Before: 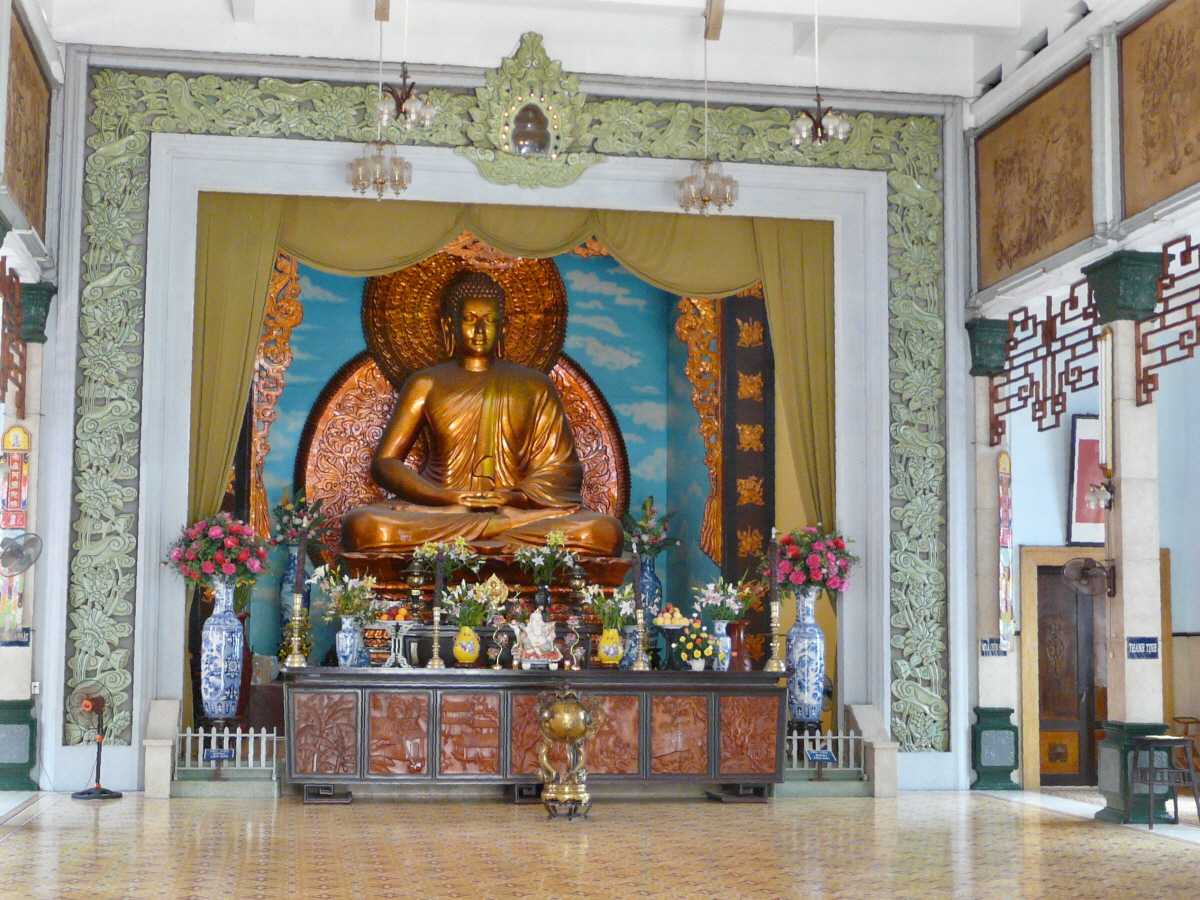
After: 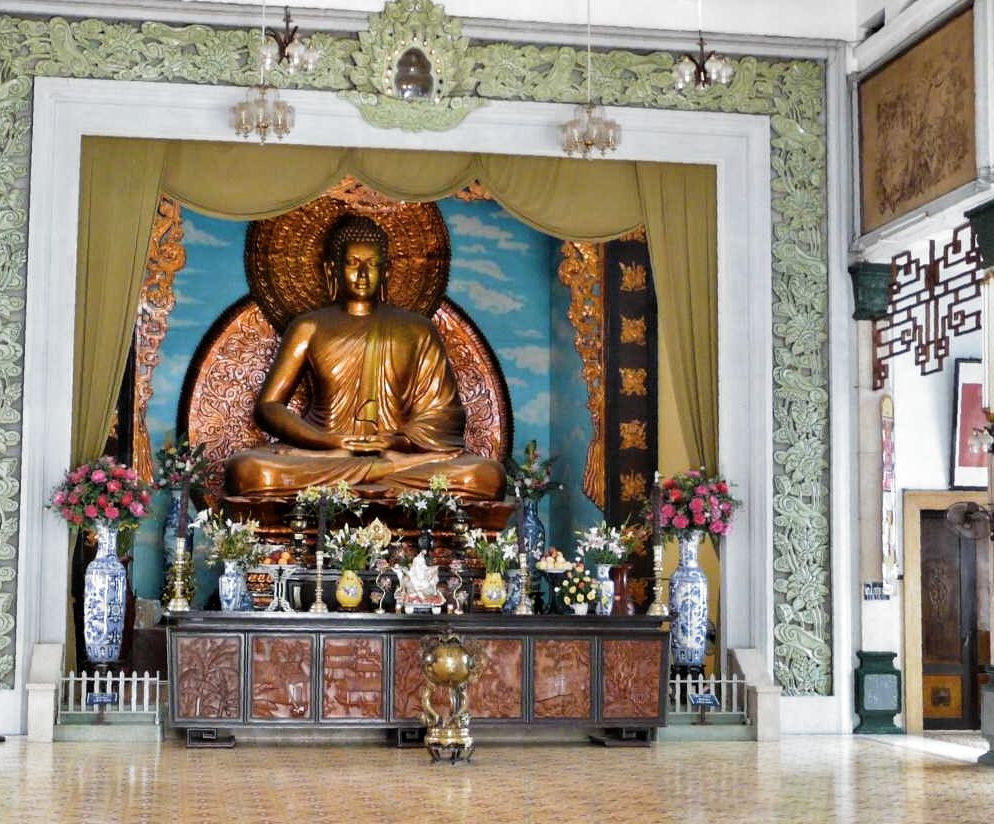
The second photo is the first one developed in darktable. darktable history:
filmic rgb: black relative exposure -8.2 EV, white relative exposure 2.2 EV, threshold 3 EV, hardness 7.11, latitude 75%, contrast 1.325, highlights saturation mix -2%, shadows ↔ highlights balance 30%, preserve chrominance RGB euclidean norm, color science v5 (2021), contrast in shadows safe, contrast in highlights safe, enable highlight reconstruction true
crop: left 9.807%, top 6.259%, right 7.334%, bottom 2.177%
